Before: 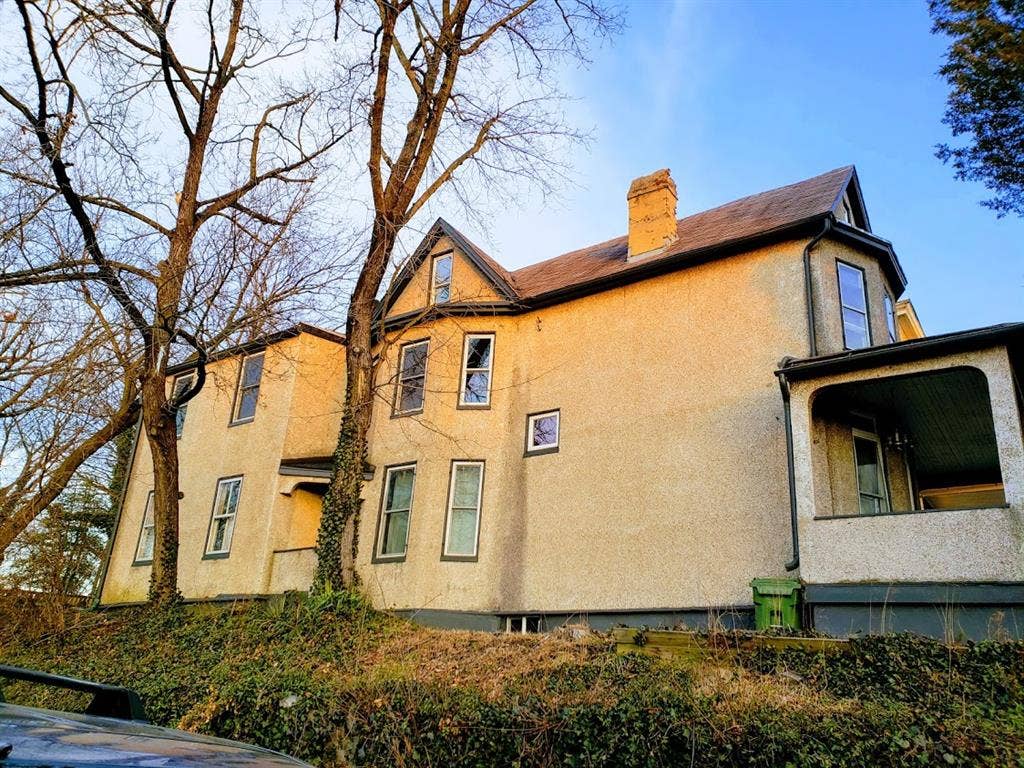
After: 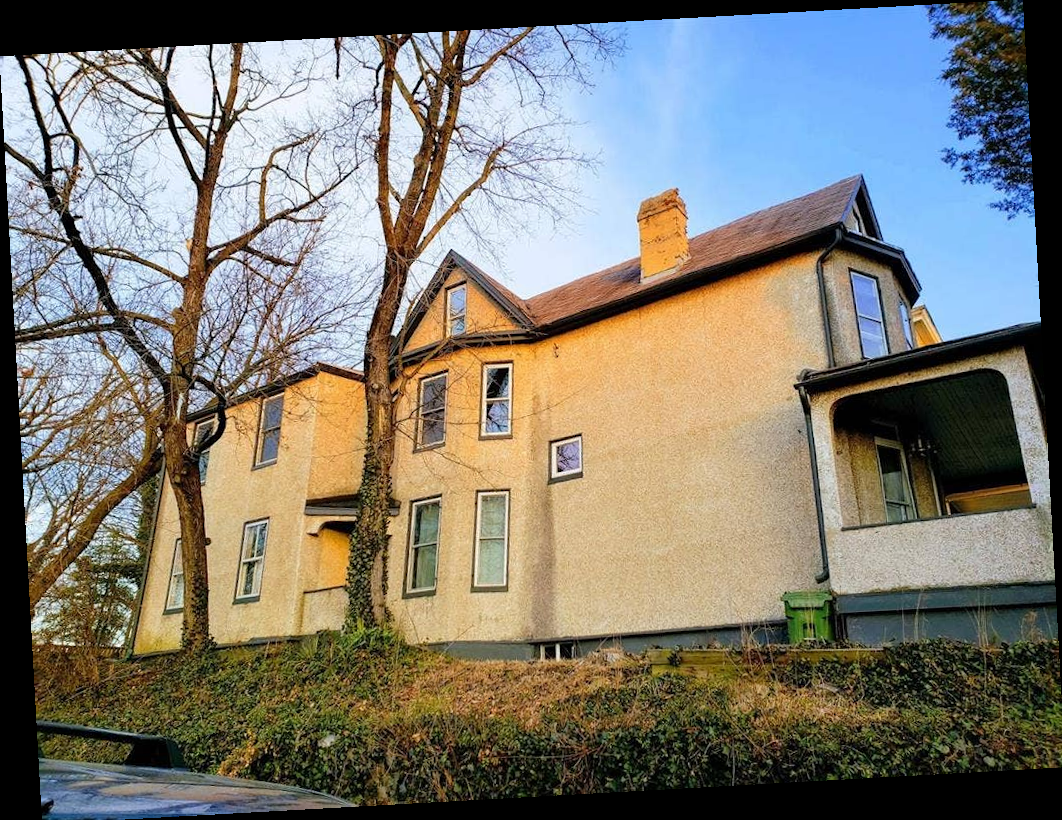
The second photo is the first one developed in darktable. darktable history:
crop: top 0.05%, bottom 0.098%
rotate and perspective: rotation -3.18°, automatic cropping off
